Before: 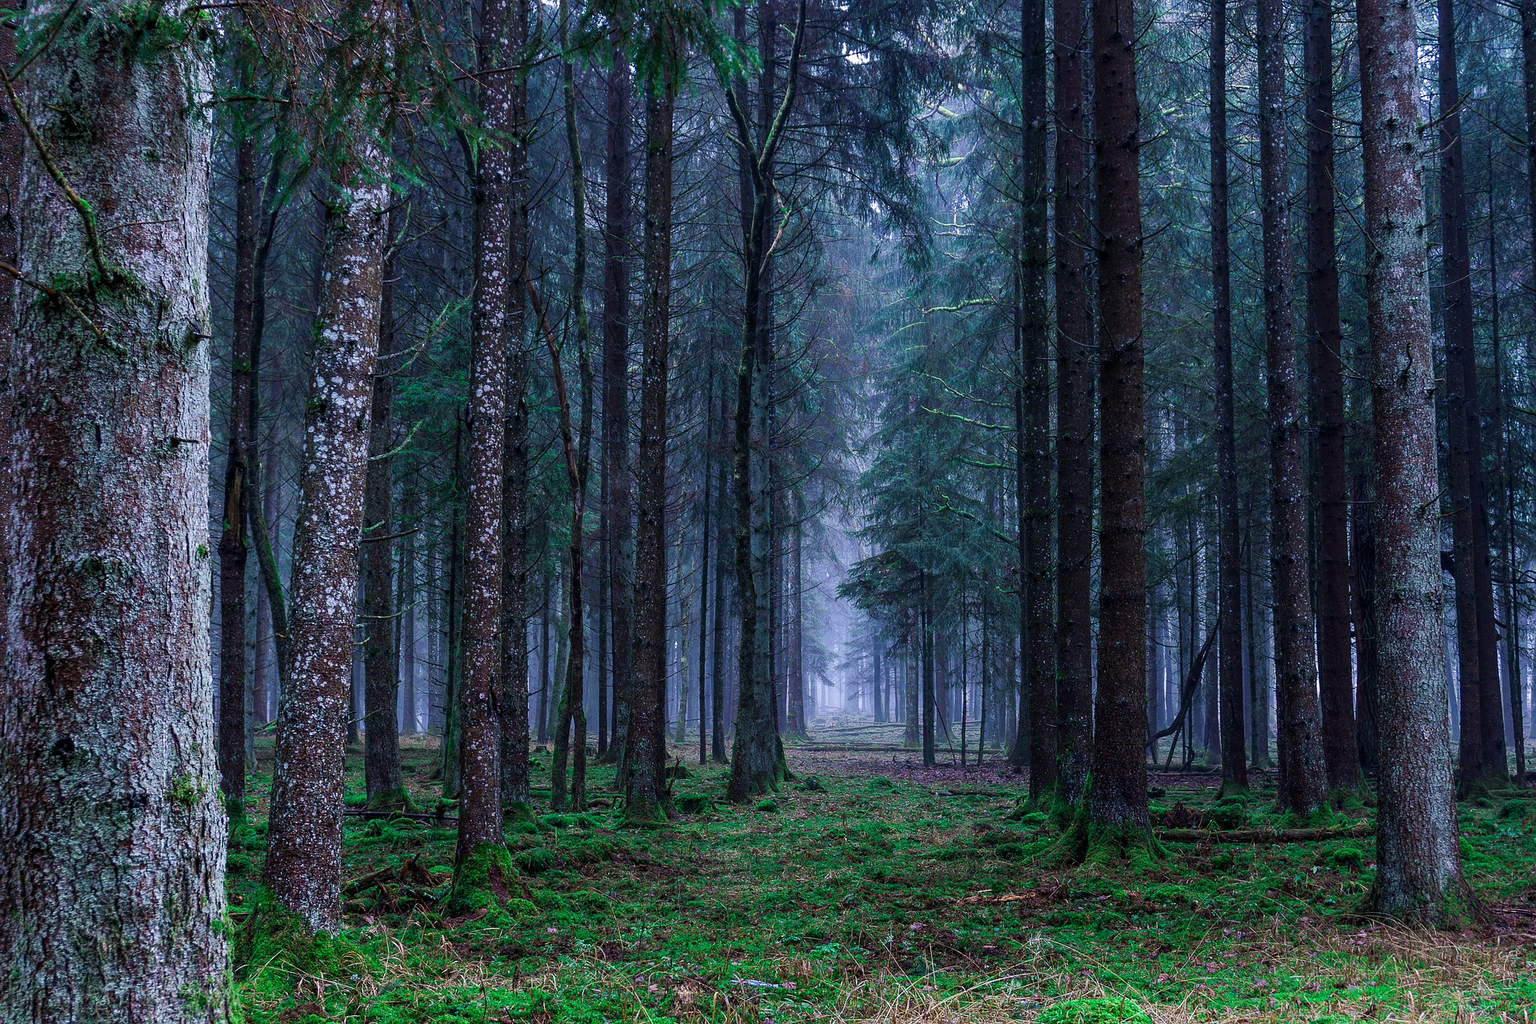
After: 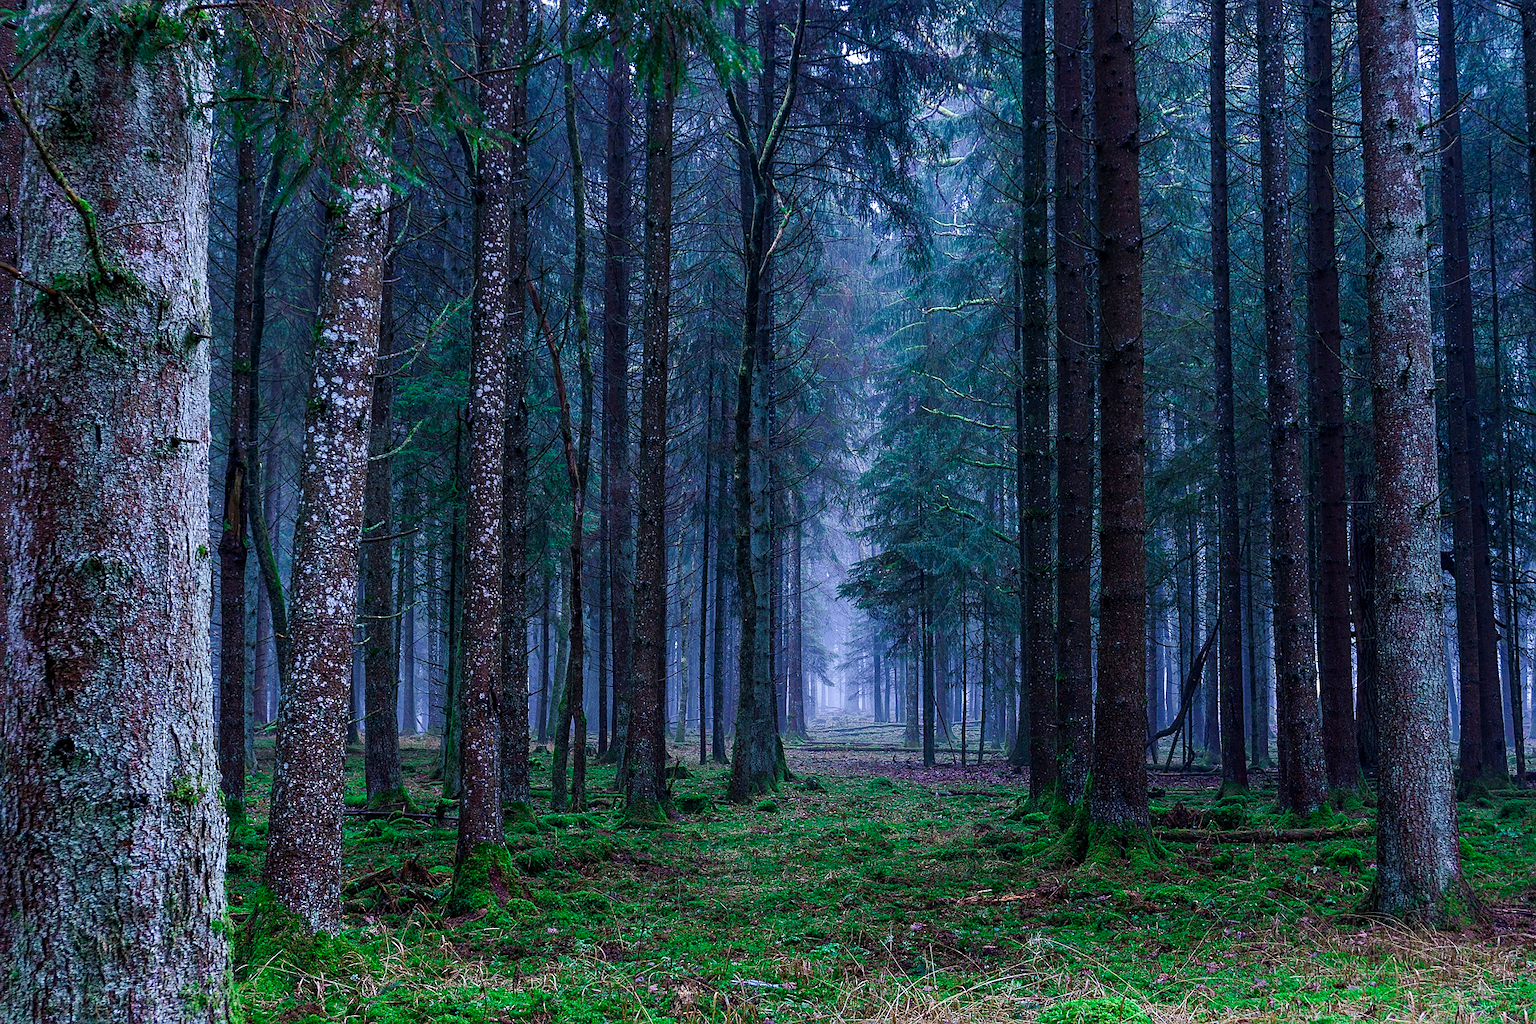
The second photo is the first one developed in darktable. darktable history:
color balance rgb: perceptual saturation grading › global saturation 20%, perceptual saturation grading › highlights -25%, perceptual saturation grading › shadows 25%
white balance: red 0.976, blue 1.04
sharpen: amount 0.2
